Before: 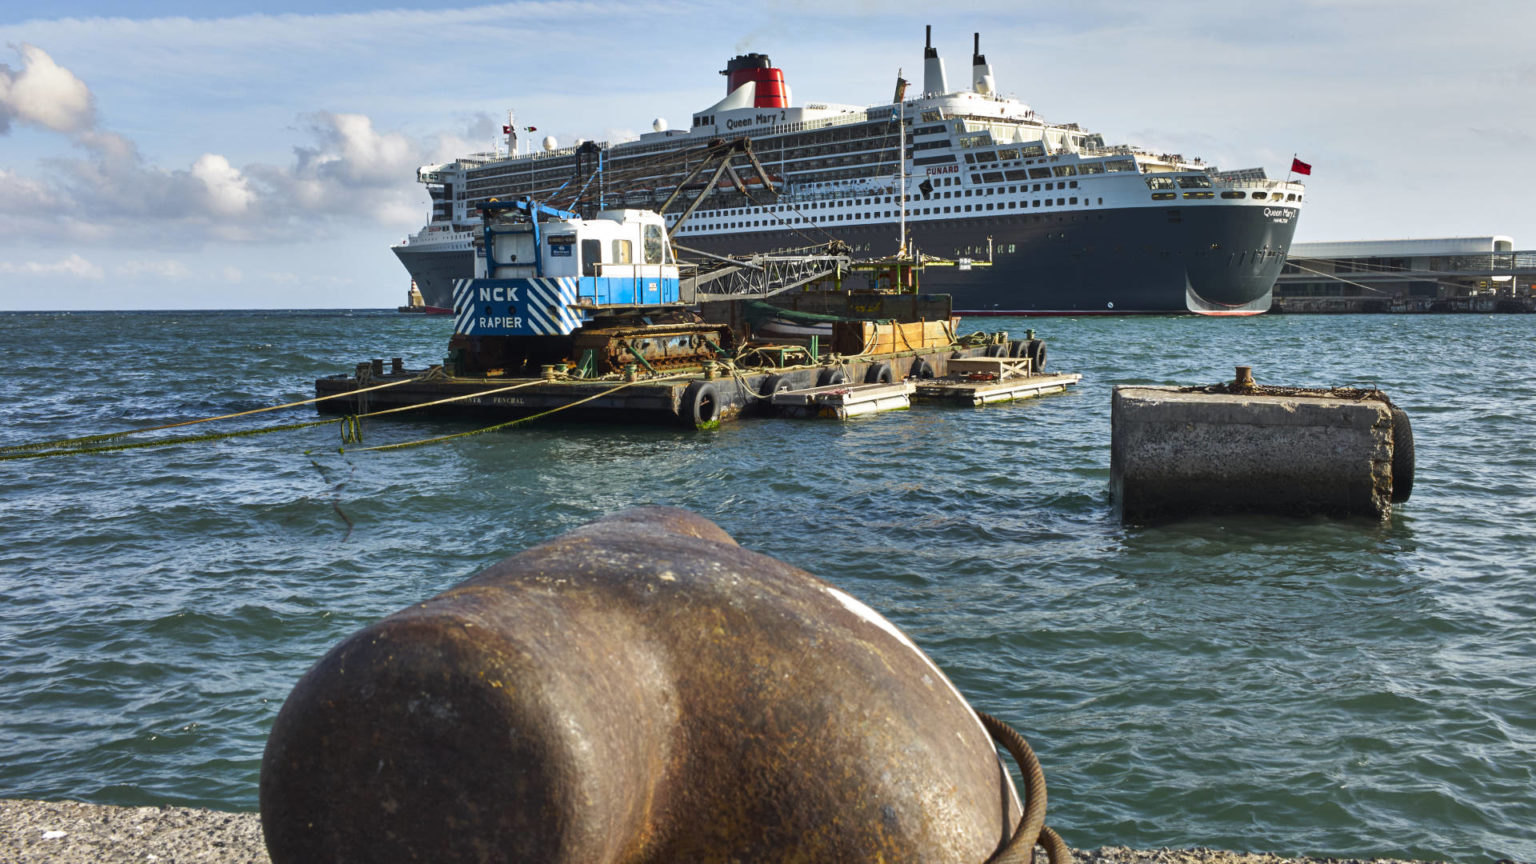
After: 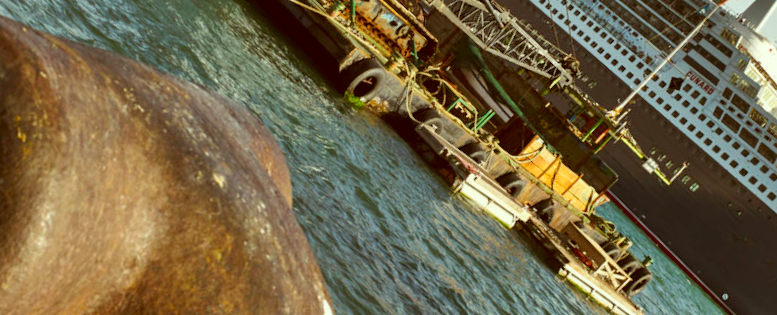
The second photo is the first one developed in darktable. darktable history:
color correction: highlights a* -6.29, highlights b* 9.41, shadows a* 10.61, shadows b* 23.16
crop and rotate: angle -44.53°, top 16.78%, right 0.851%, bottom 11.73%
shadows and highlights: shadows 59.67, soften with gaussian
